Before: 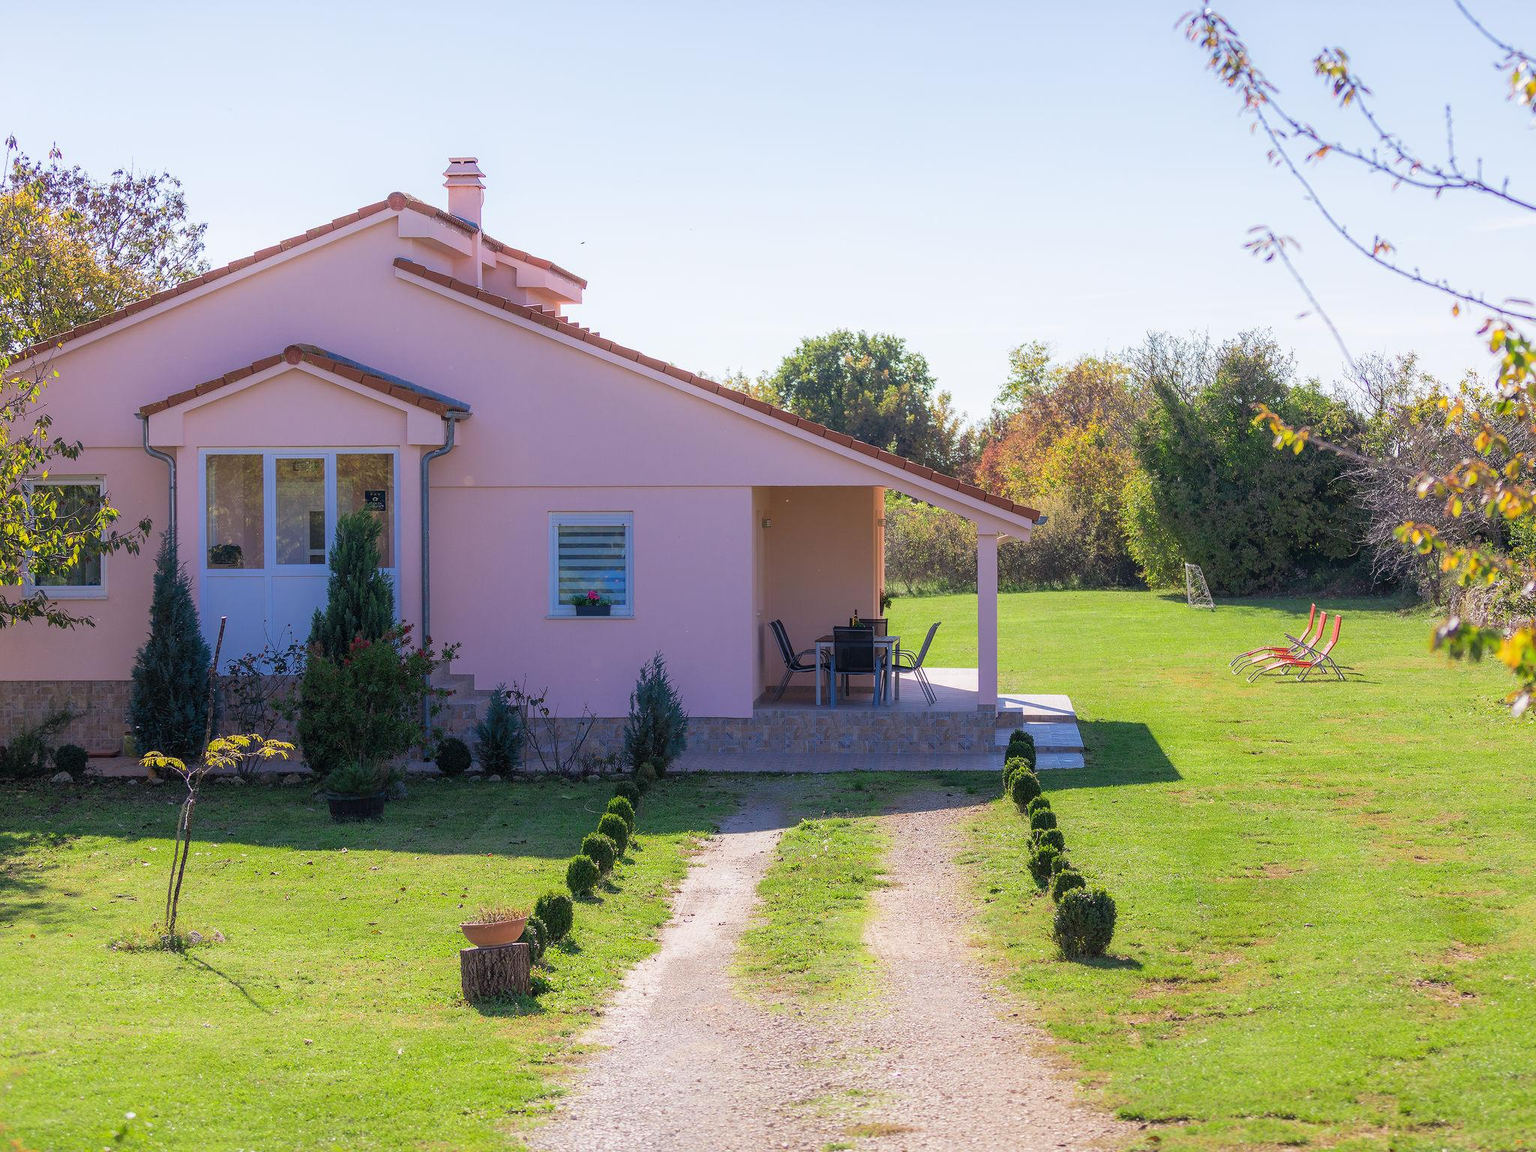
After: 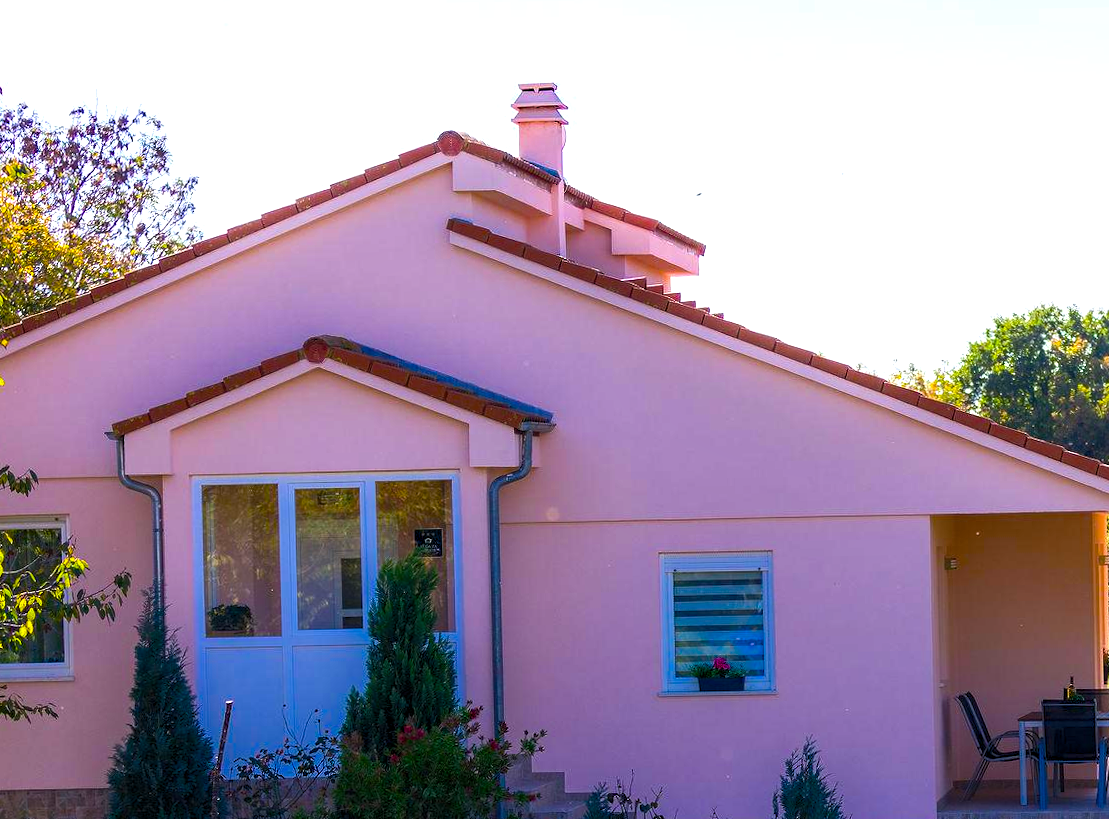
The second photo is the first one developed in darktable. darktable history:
color balance rgb: linear chroma grading › global chroma 9%, perceptual saturation grading › global saturation 36%, perceptual saturation grading › shadows 35%, perceptual brilliance grading › global brilliance 15%, perceptual brilliance grading › shadows -35%, global vibrance 15%
contrast equalizer: octaves 7, y [[0.528 ×6], [0.514 ×6], [0.362 ×6], [0 ×6], [0 ×6]]
crop and rotate: left 3.047%, top 7.509%, right 42.236%, bottom 37.598%
rotate and perspective: rotation -1°, crop left 0.011, crop right 0.989, crop top 0.025, crop bottom 0.975
